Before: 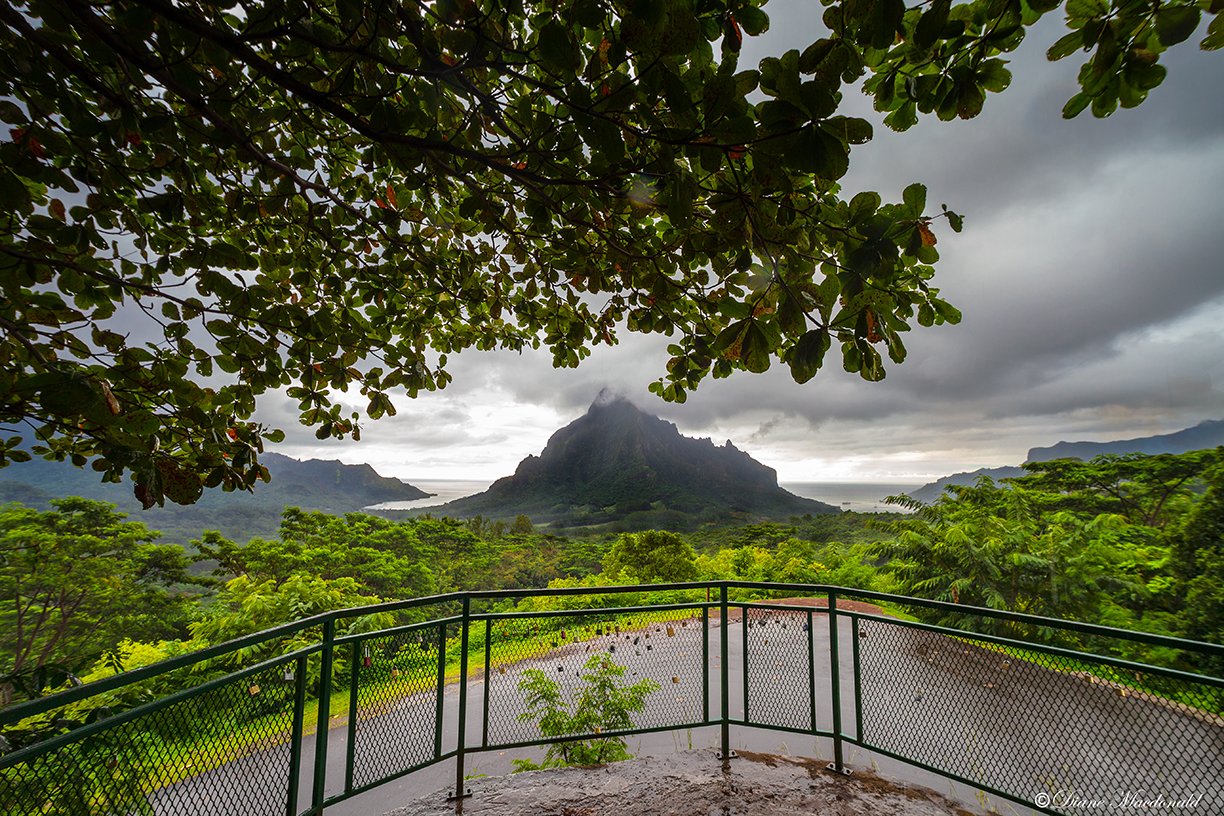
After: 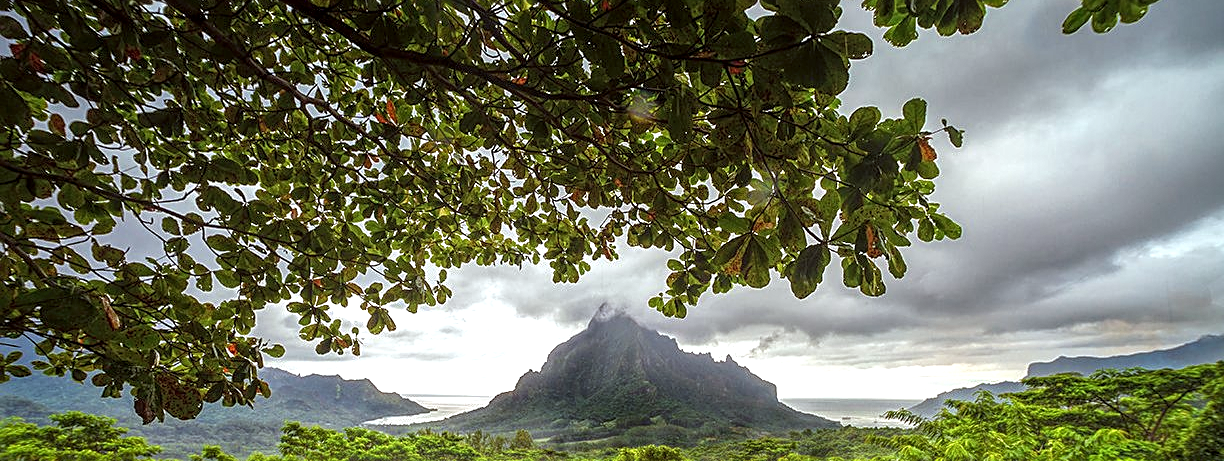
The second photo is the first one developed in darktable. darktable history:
local contrast: highlights 75%, shadows 55%, detail 176%, midtone range 0.214
exposure: exposure 0.601 EV, compensate highlight preservation false
sharpen: on, module defaults
crop and rotate: top 10.497%, bottom 32.96%
color correction: highlights a* -2.71, highlights b* -2.27, shadows a* 2.14, shadows b* 2.74
